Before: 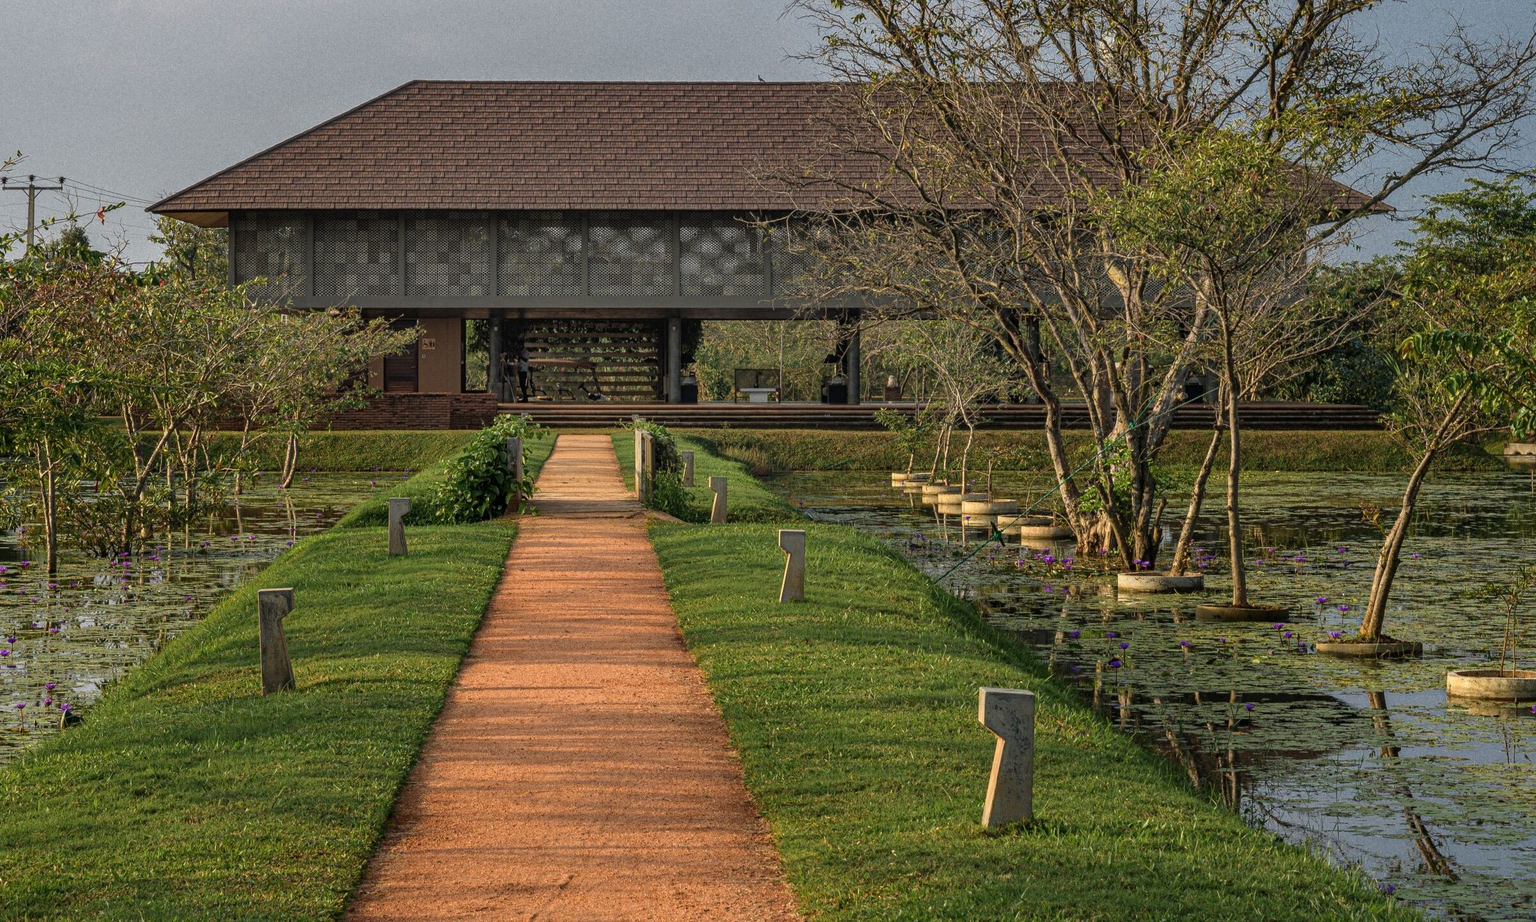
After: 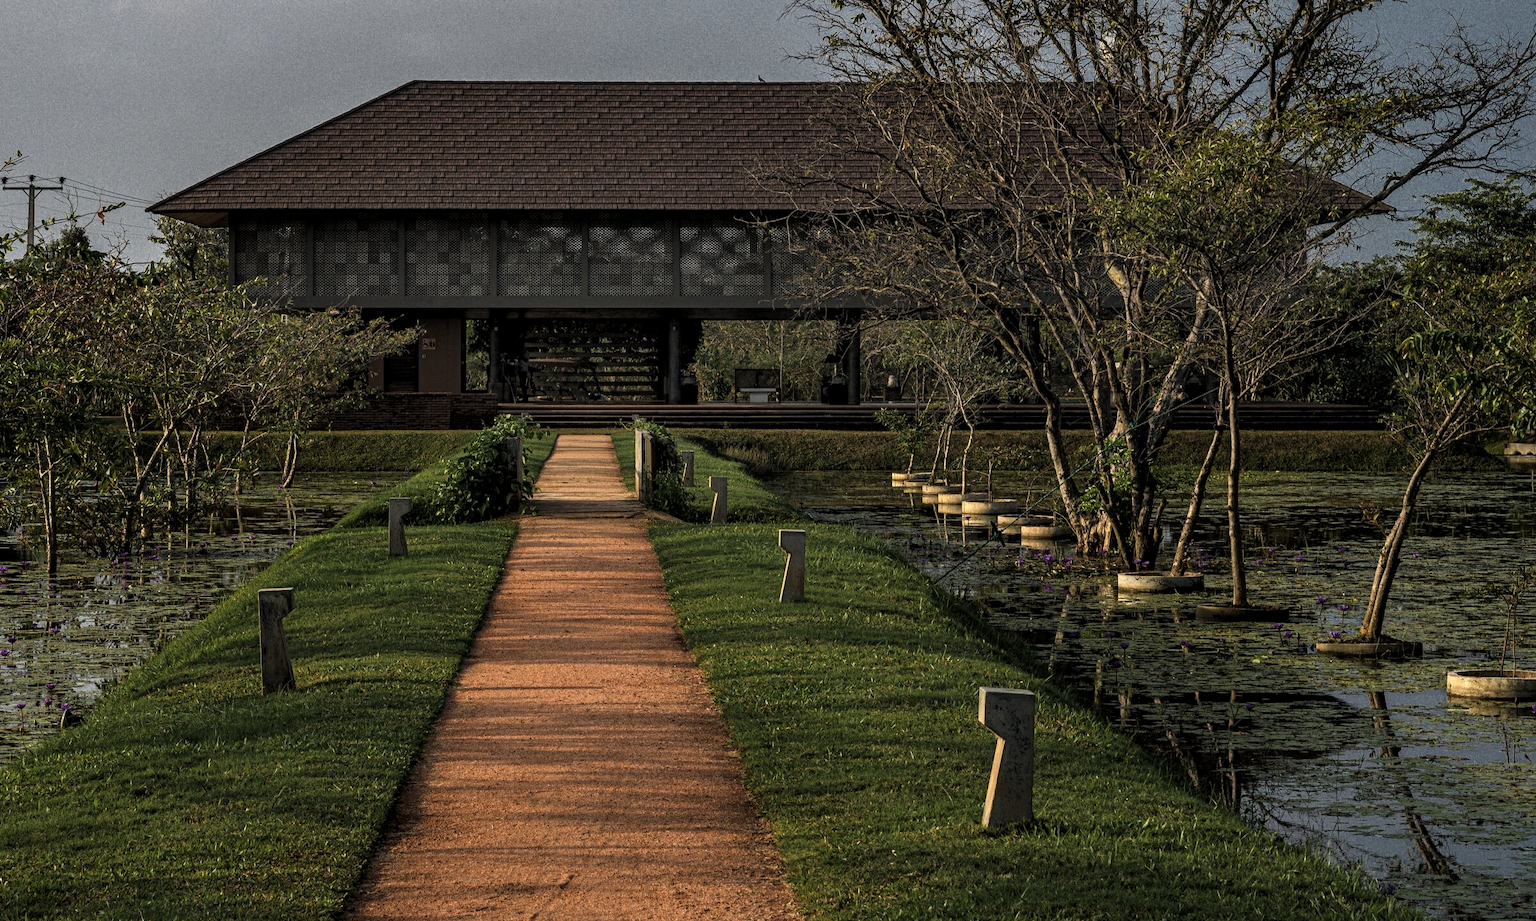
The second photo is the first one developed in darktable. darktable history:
color zones: curves: ch0 [(0, 0.5) (0.143, 0.5) (0.286, 0.5) (0.429, 0.5) (0.571, 0.5) (0.714, 0.476) (0.857, 0.5) (1, 0.5)]; ch2 [(0, 0.5) (0.143, 0.5) (0.286, 0.5) (0.429, 0.5) (0.571, 0.5) (0.714, 0.487) (0.857, 0.5) (1, 0.5)]
levels: black 0.081%, levels [0.101, 0.578, 0.953]
